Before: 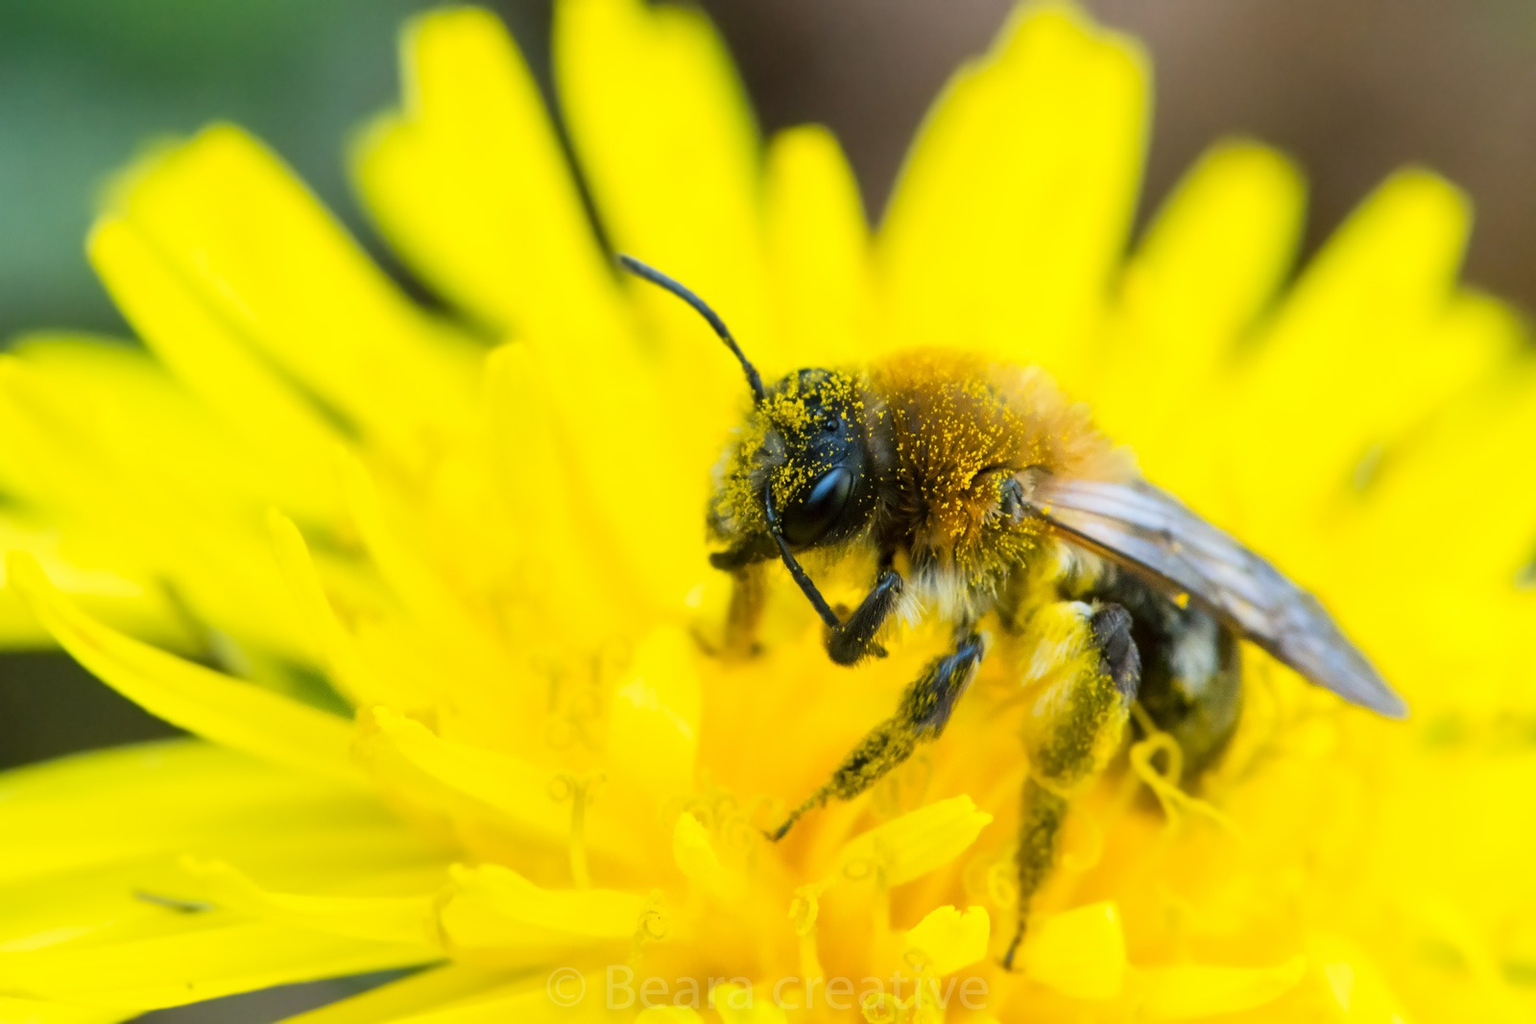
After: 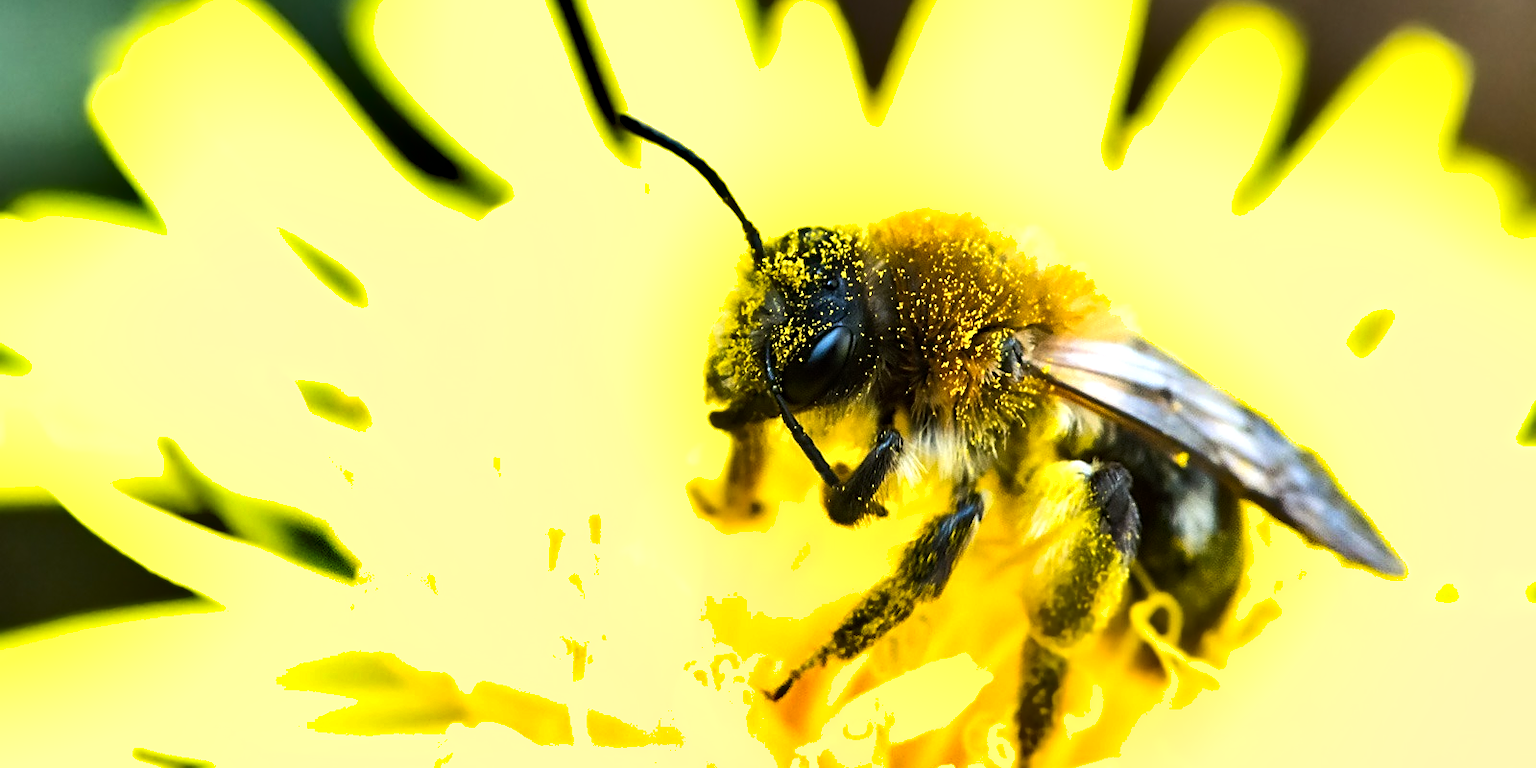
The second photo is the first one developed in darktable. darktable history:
exposure: compensate exposure bias true, compensate highlight preservation false
sharpen: on, module defaults
crop: top 13.819%, bottom 11.169%
tone equalizer: -8 EV -0.75 EV, -7 EV -0.7 EV, -6 EV -0.6 EV, -5 EV -0.4 EV, -3 EV 0.4 EV, -2 EV 0.6 EV, -1 EV 0.7 EV, +0 EV 0.75 EV, edges refinement/feathering 500, mask exposure compensation -1.57 EV, preserve details no
shadows and highlights: soften with gaussian
